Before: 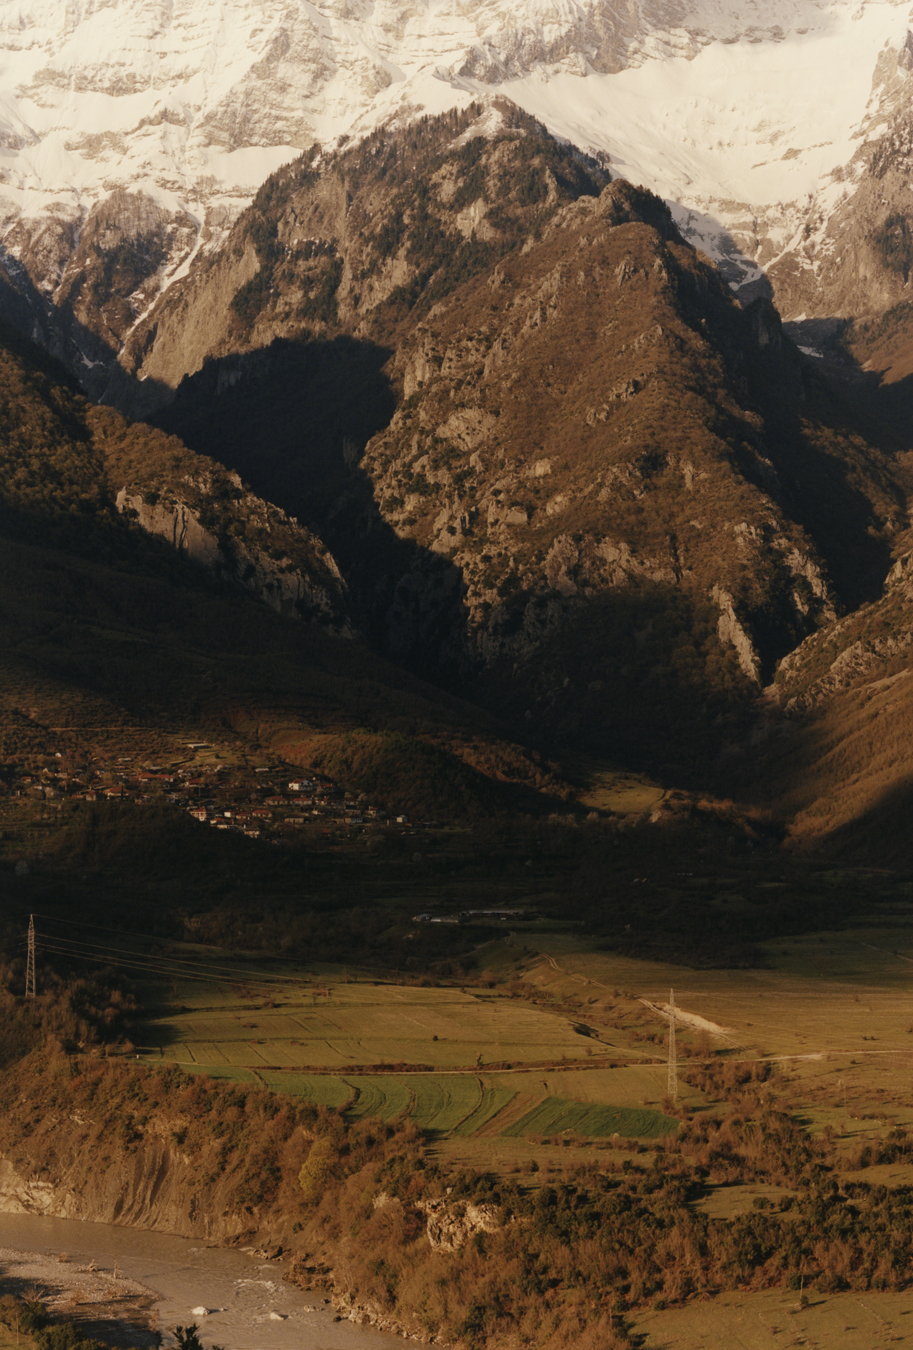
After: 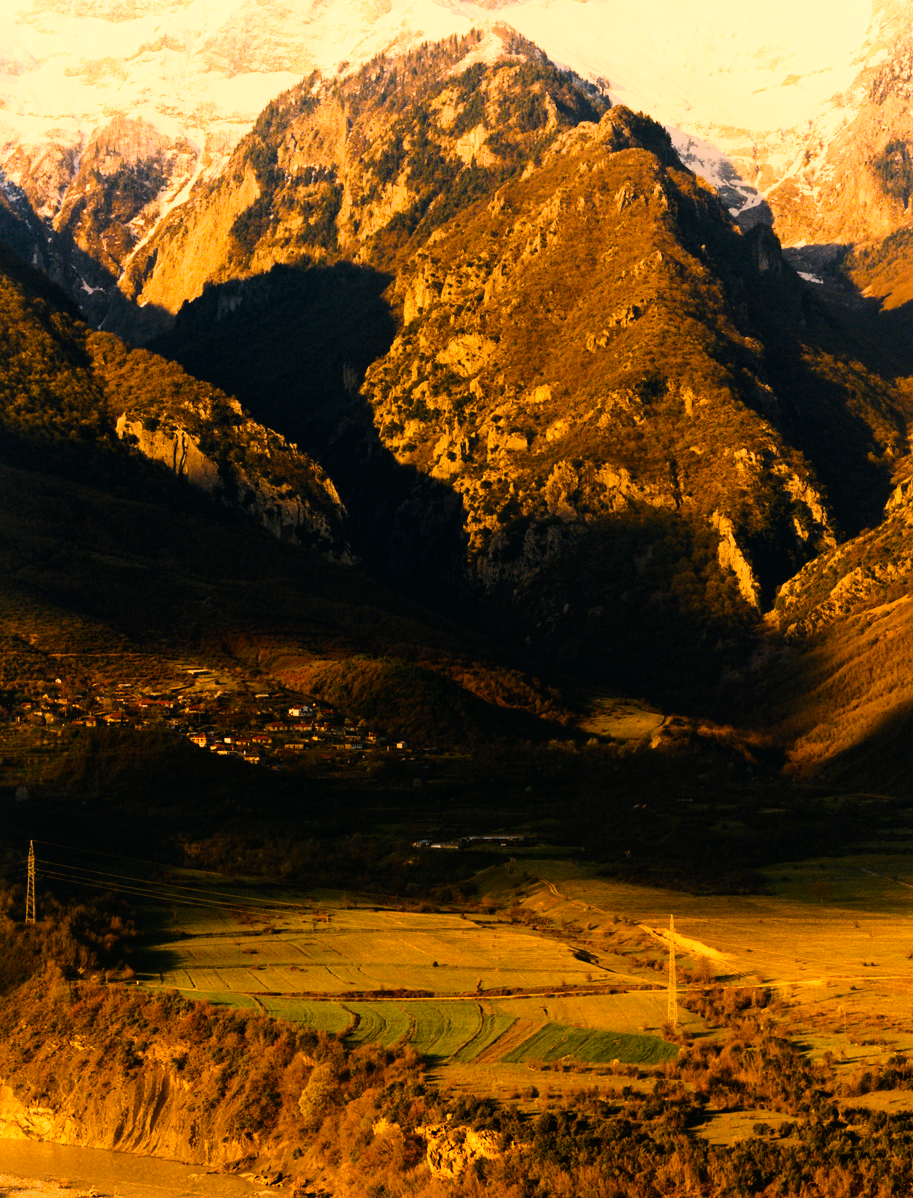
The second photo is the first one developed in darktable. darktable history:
crop and rotate: top 5.548%, bottom 5.669%
color balance rgb: highlights gain › chroma 3.101%, highlights gain › hue 78.62°, perceptual saturation grading › global saturation 36.311%, perceptual saturation grading › shadows 35.252%, global vibrance 20%
base curve: curves: ch0 [(0, 0) (0.007, 0.004) (0.027, 0.03) (0.046, 0.07) (0.207, 0.54) (0.442, 0.872) (0.673, 0.972) (1, 1)]
